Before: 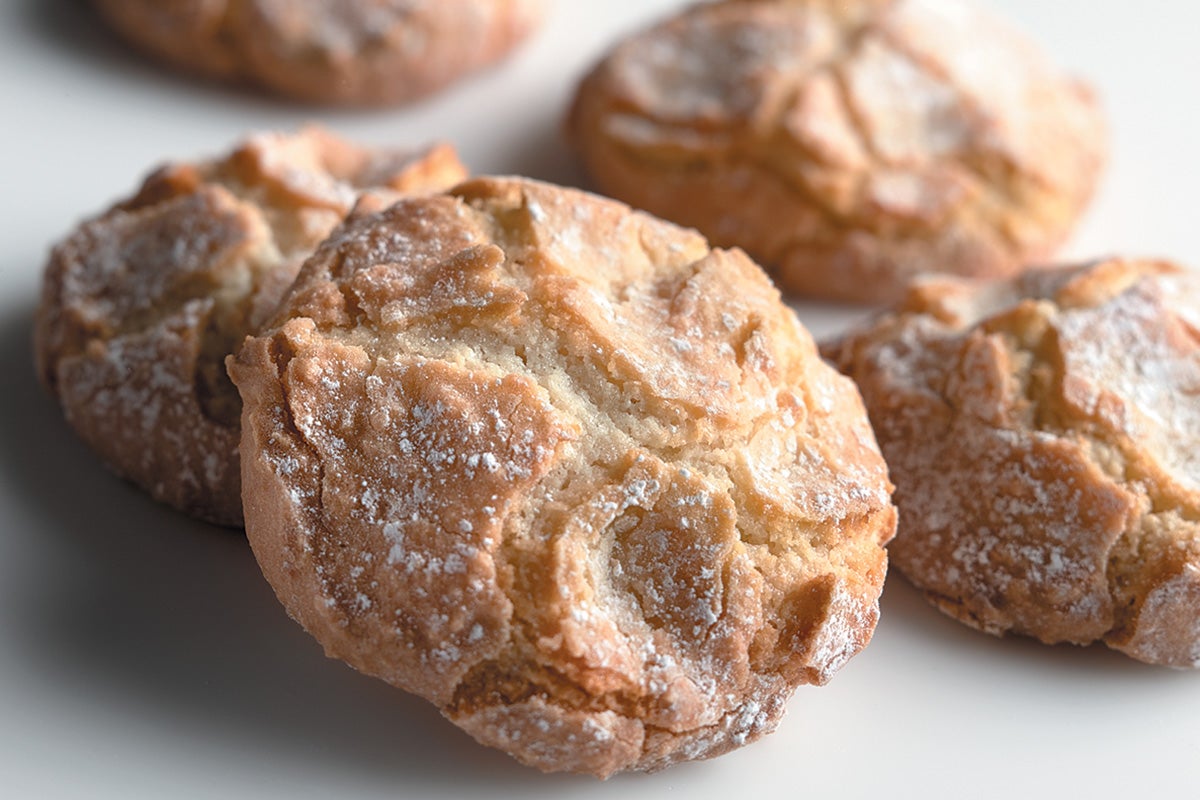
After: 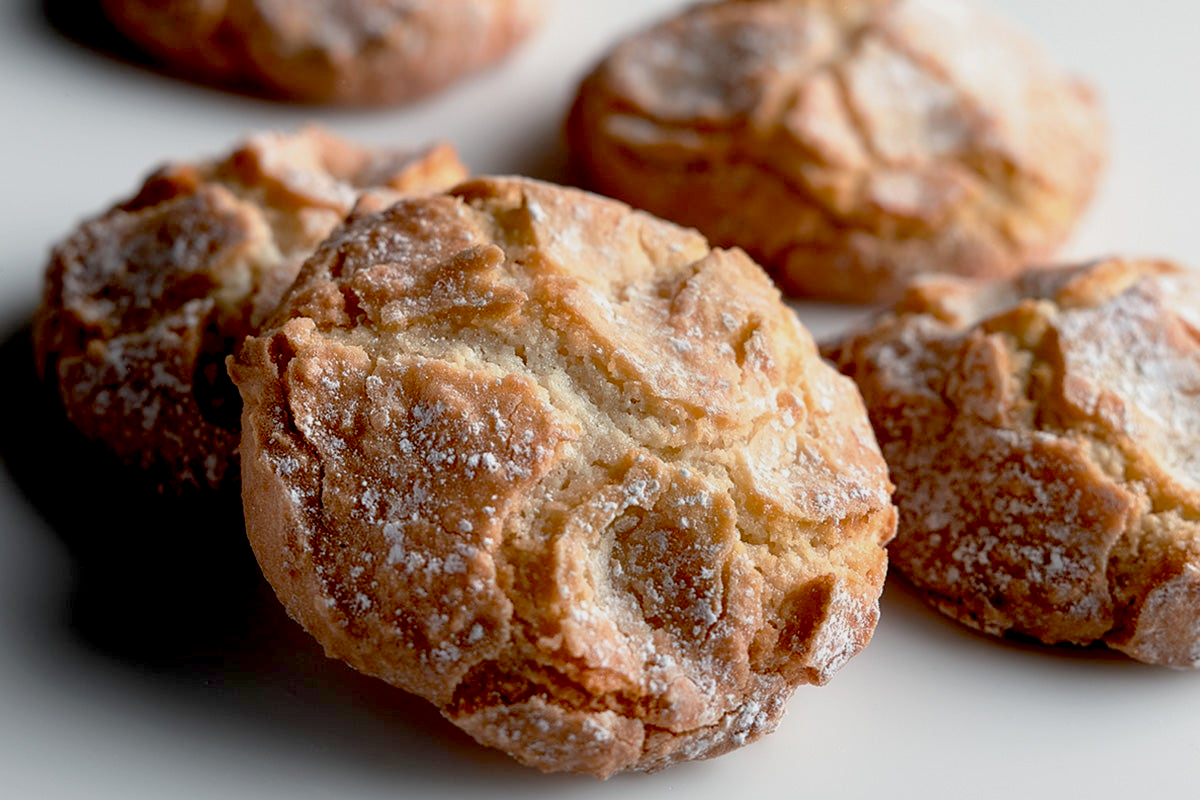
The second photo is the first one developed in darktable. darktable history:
exposure: black level correction 0.045, exposure -0.232 EV, compensate highlight preservation false
